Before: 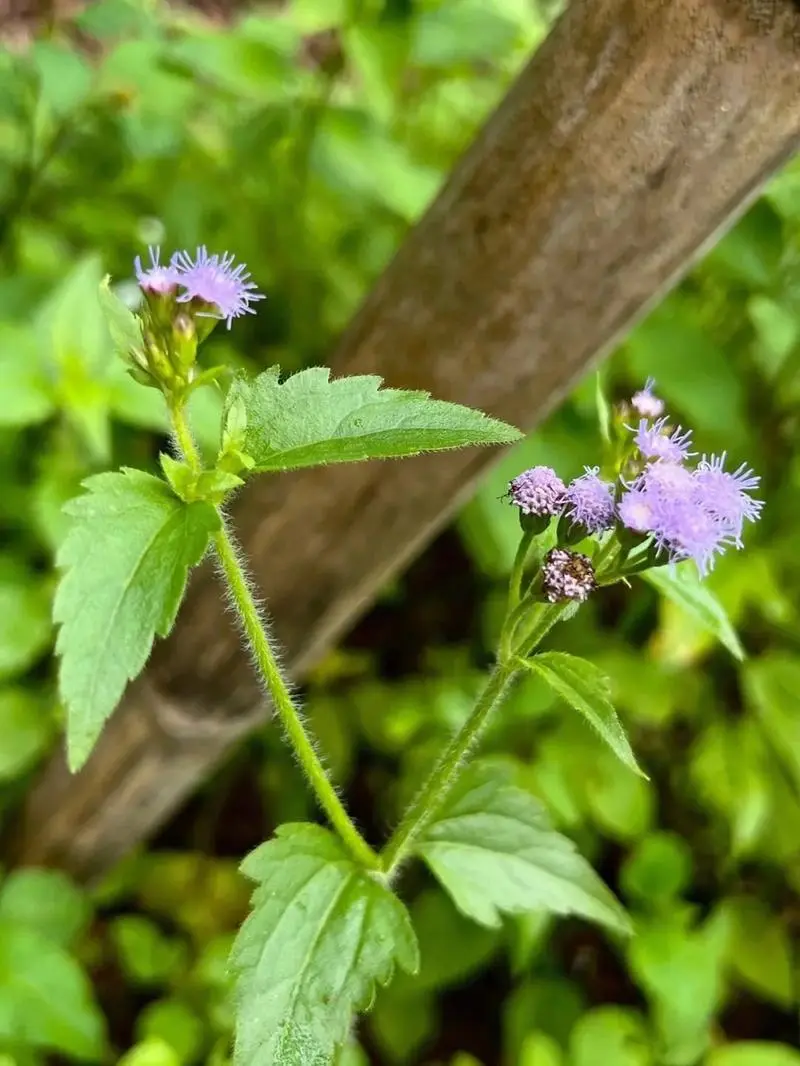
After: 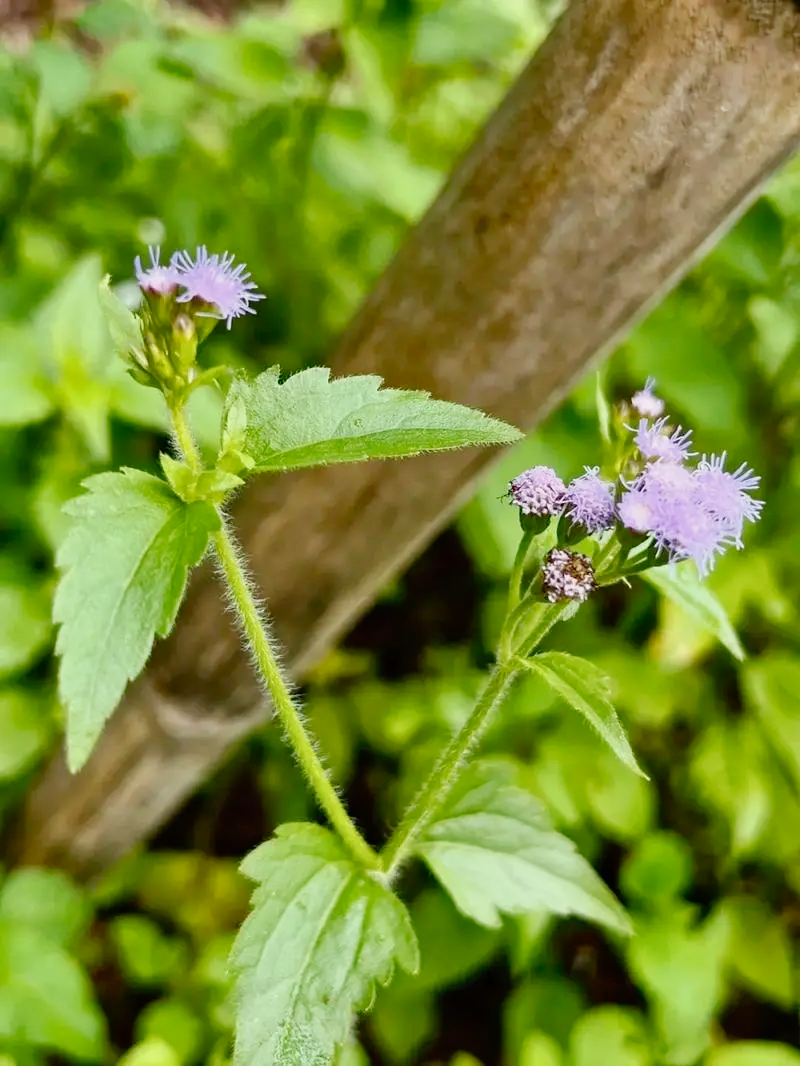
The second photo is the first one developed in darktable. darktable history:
tone curve: curves: ch0 [(0, 0) (0.07, 0.057) (0.15, 0.177) (0.352, 0.445) (0.59, 0.703) (0.857, 0.908) (1, 1)], preserve colors none
shadows and highlights: white point adjustment -3.74, highlights -63.34, soften with gaussian
